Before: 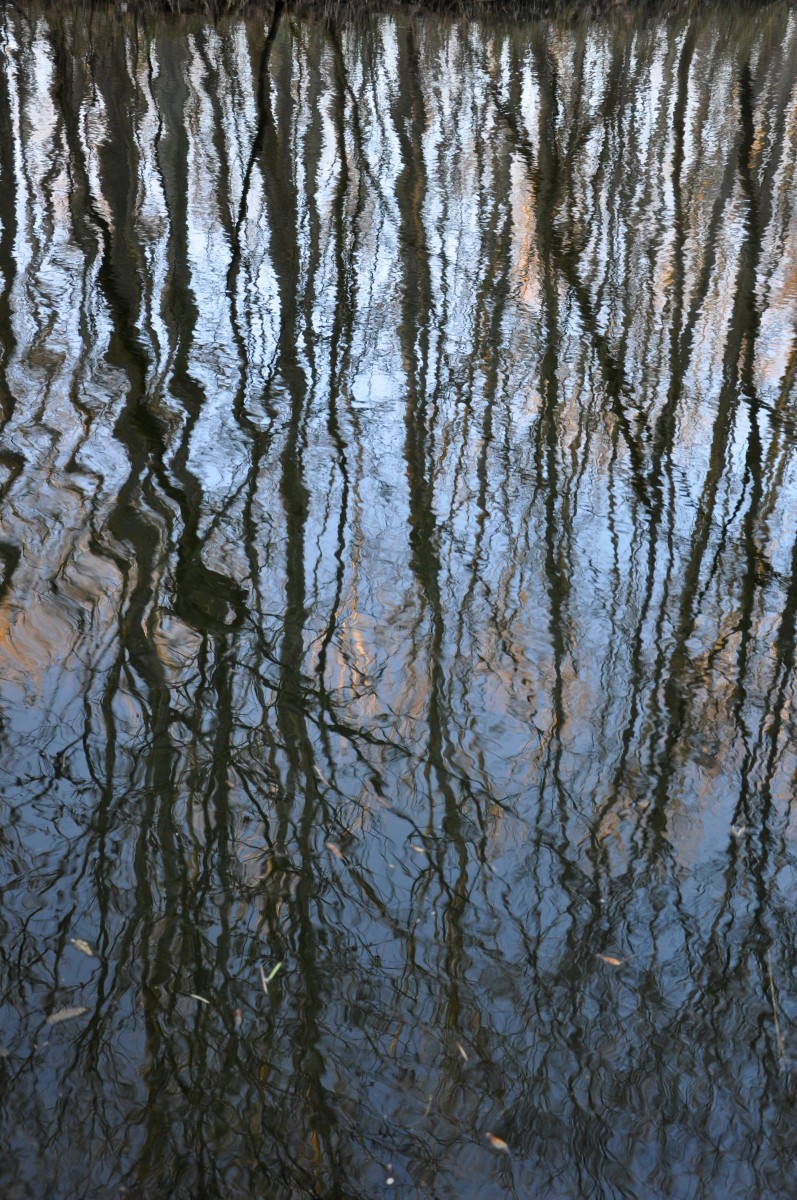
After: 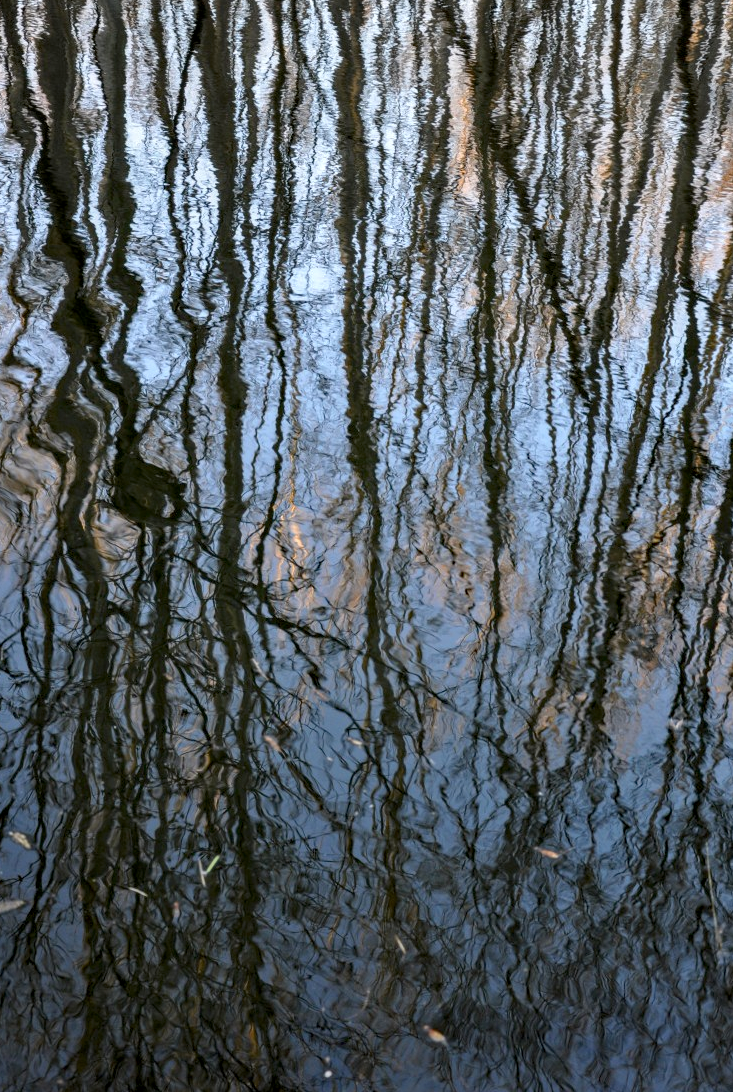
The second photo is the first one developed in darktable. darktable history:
exposure: black level correction 0.002, compensate highlight preservation false
crop and rotate: left 7.997%, top 8.975%
color calibration: illuminant same as pipeline (D50), adaptation XYZ, x 0.346, y 0.358, temperature 5021.63 K
haze removal: compatibility mode true, adaptive false
local contrast: detail 130%
